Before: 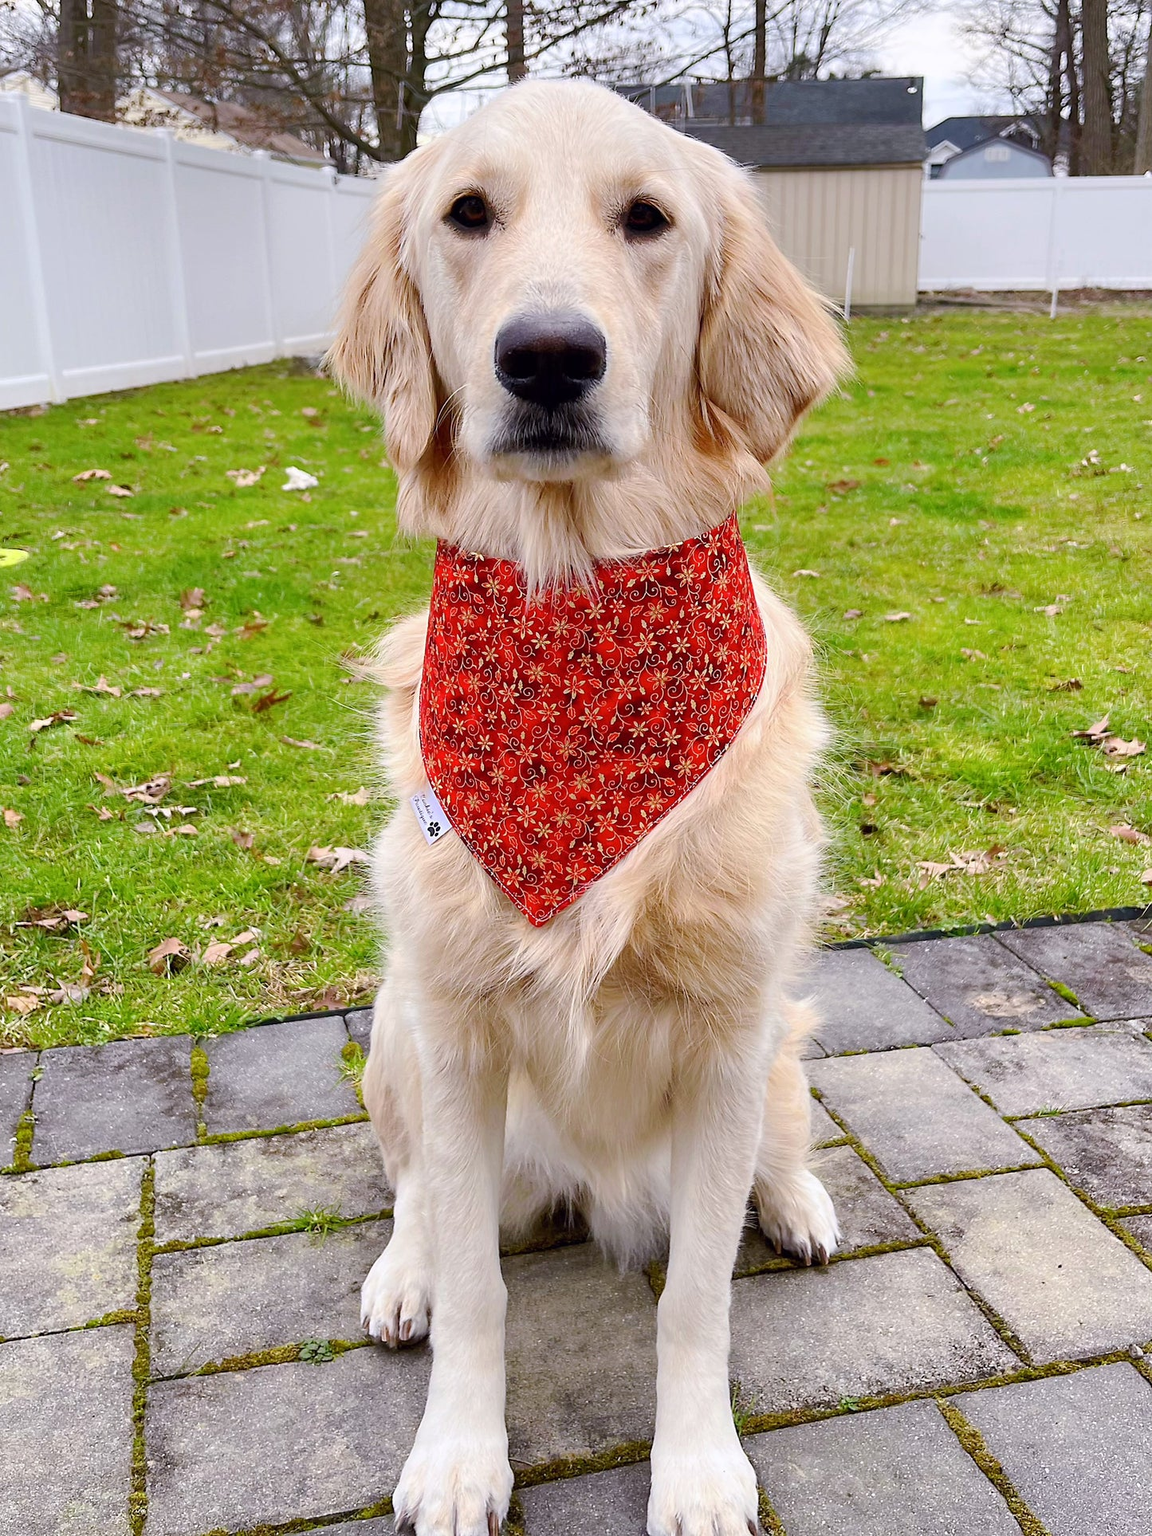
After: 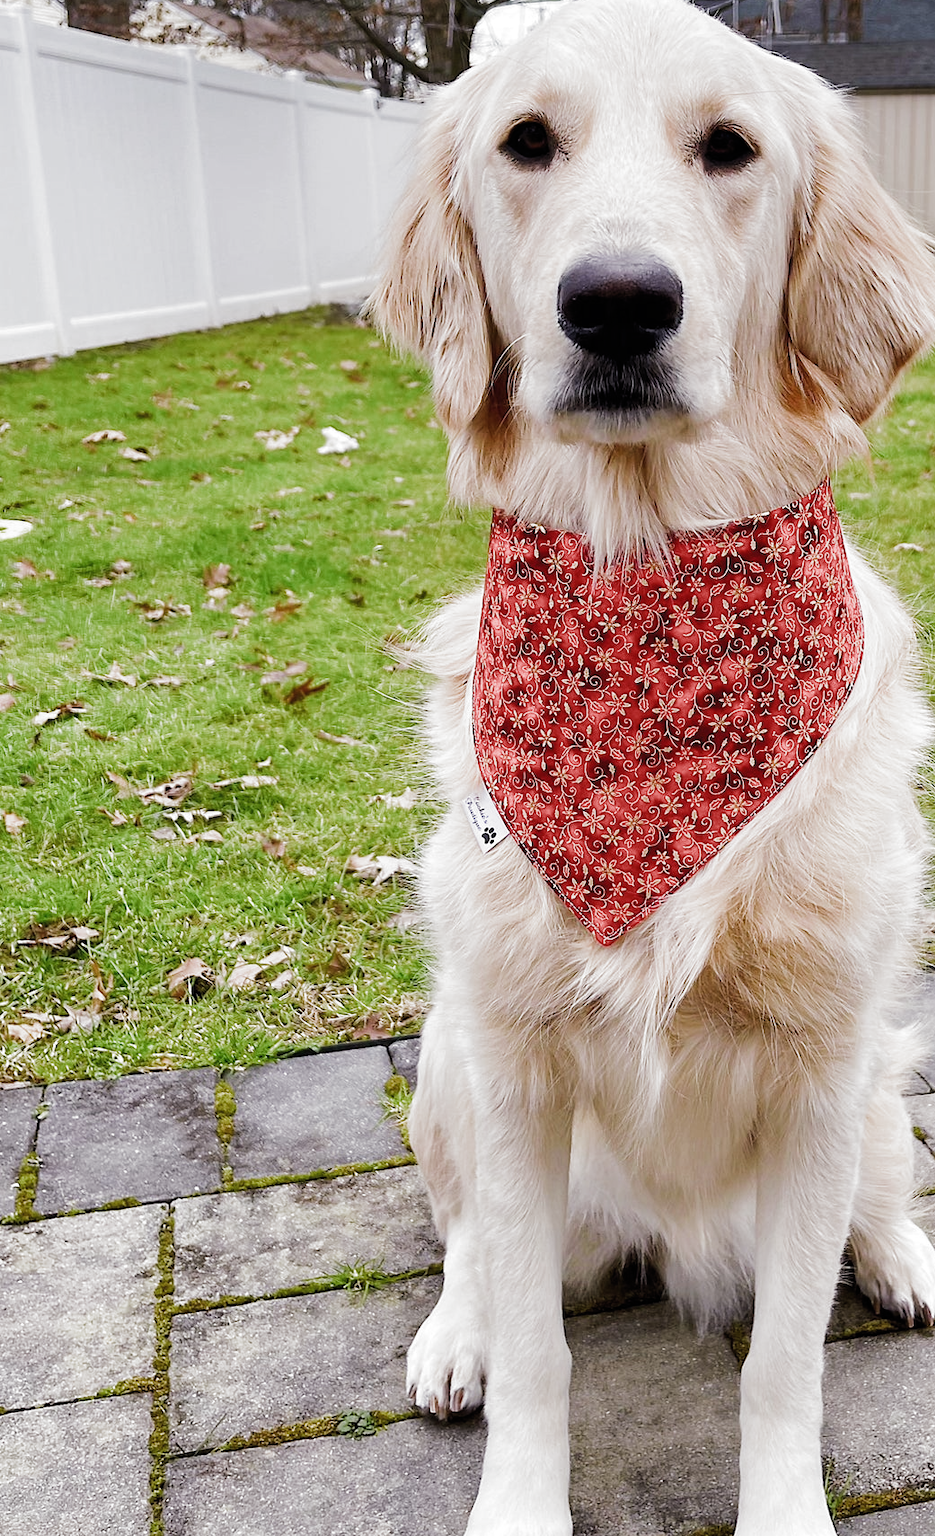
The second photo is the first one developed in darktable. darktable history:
filmic rgb: black relative exposure -8 EV, white relative exposure 2.36 EV, hardness 6.62, color science v5 (2021), contrast in shadows safe, contrast in highlights safe
crop: top 5.755%, right 27.909%, bottom 5.489%
